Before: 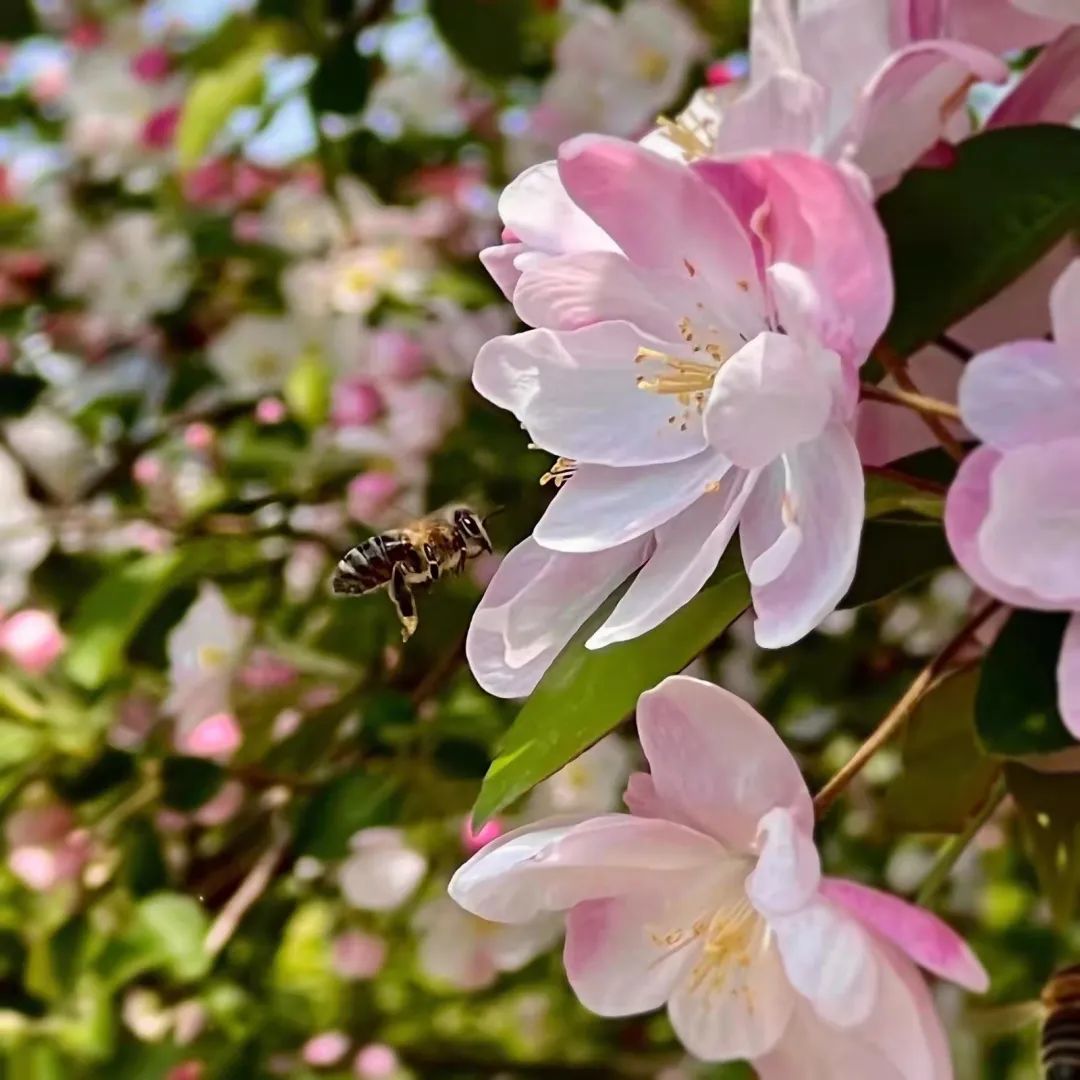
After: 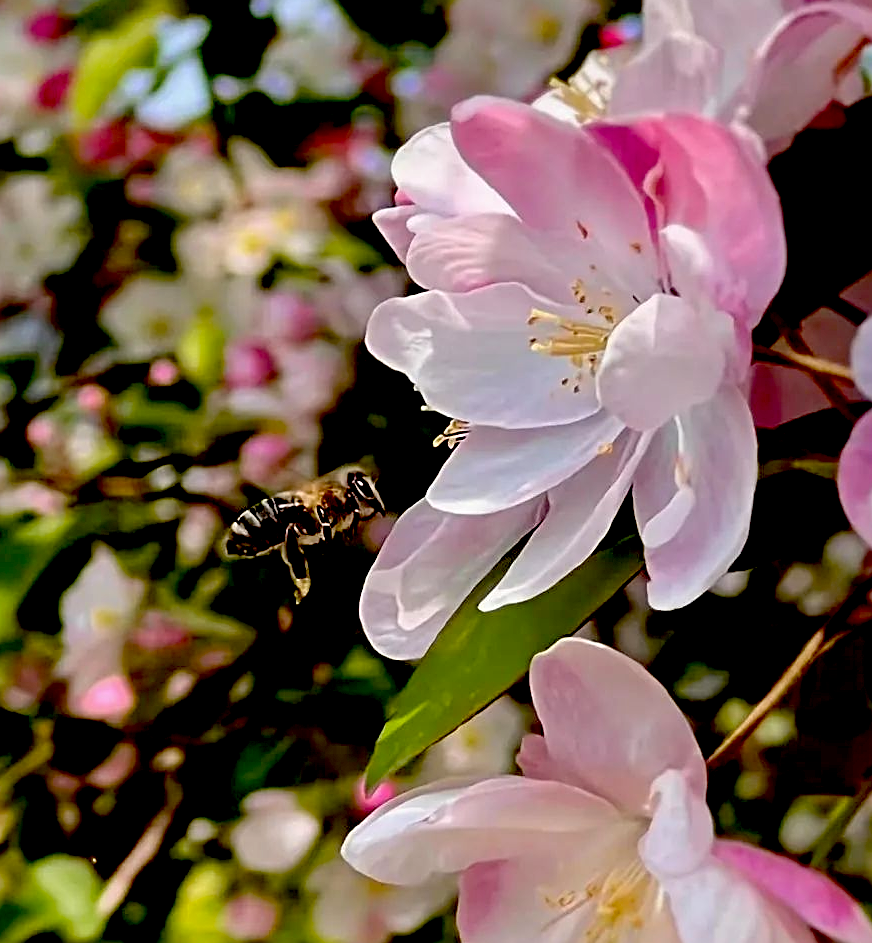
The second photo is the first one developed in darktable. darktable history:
crop: left 9.976%, top 3.577%, right 9.207%, bottom 9.093%
exposure: black level correction 0.054, exposure -0.033 EV, compensate highlight preservation false
sharpen: on, module defaults
